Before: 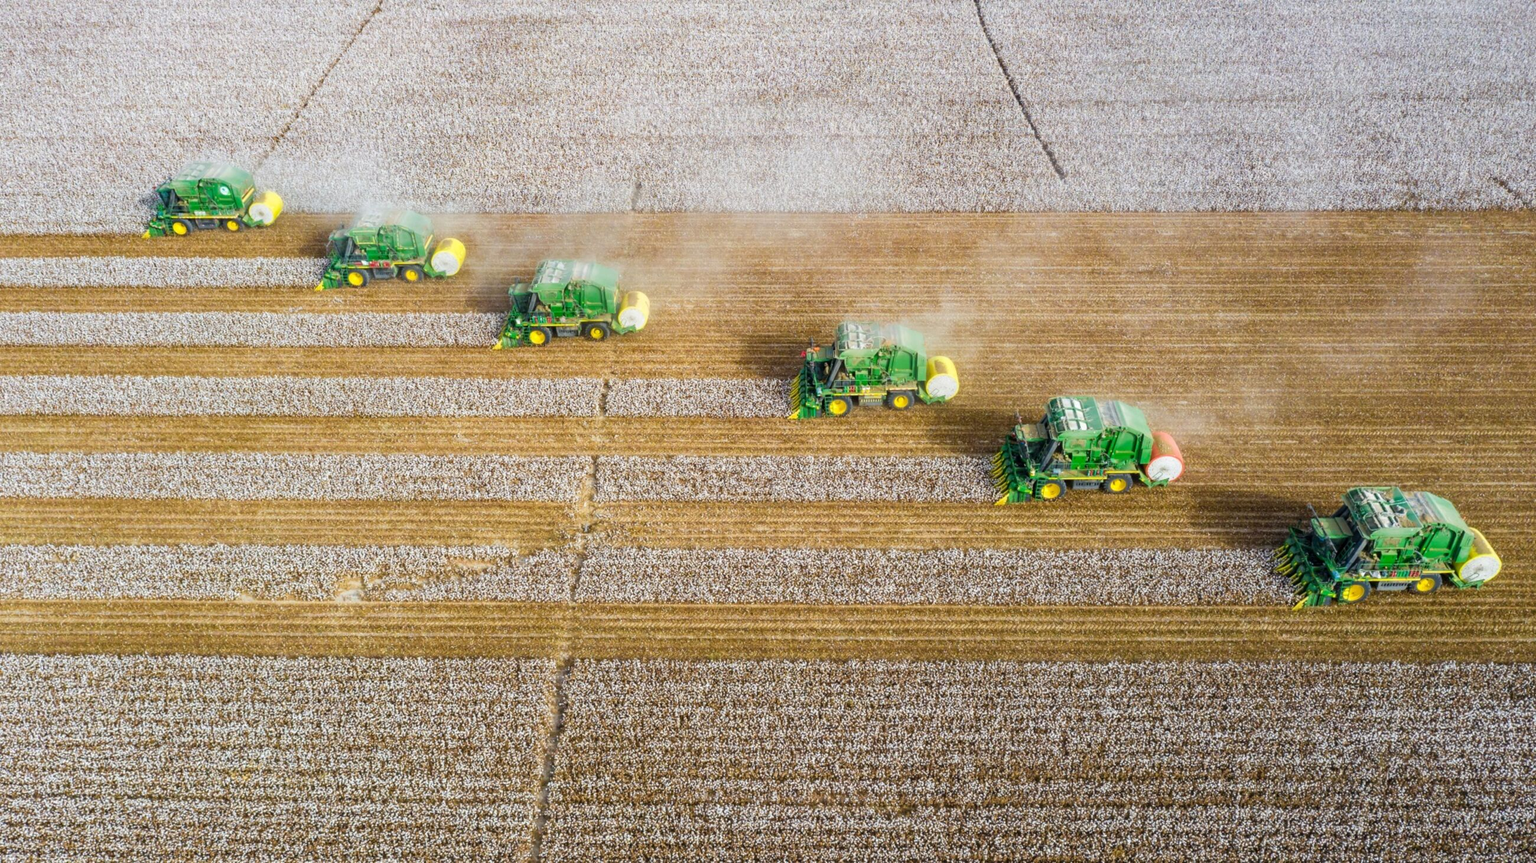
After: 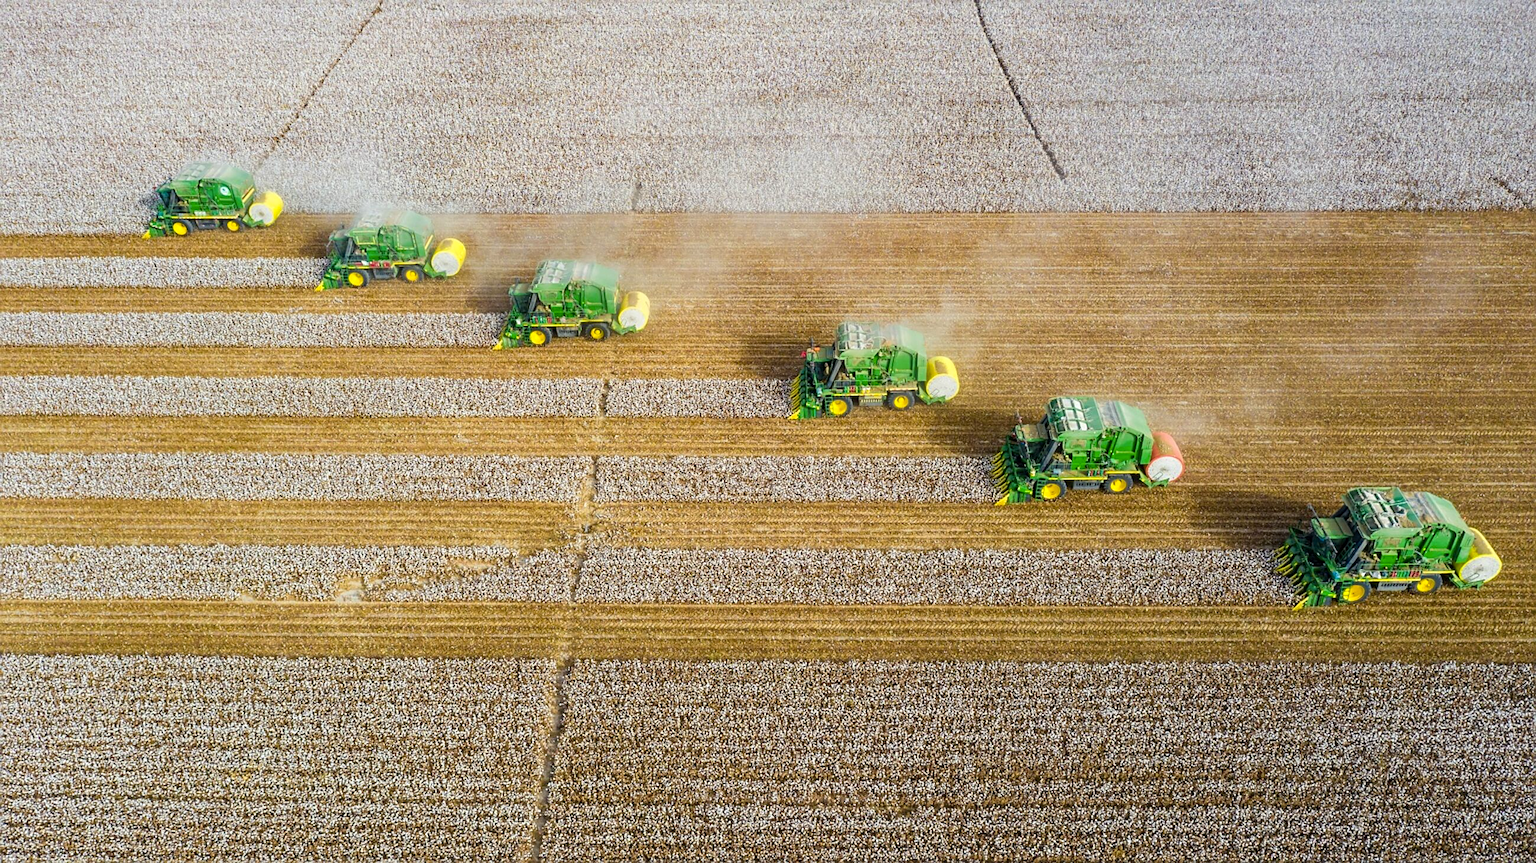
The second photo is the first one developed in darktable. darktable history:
sharpen: on, module defaults
color calibration: output R [0.994, 0.059, -0.119, 0], output G [-0.036, 1.09, -0.119, 0], output B [0.078, -0.108, 0.961, 0], illuminant same as pipeline (D50), adaptation XYZ, x 0.346, y 0.359, temperature 5003.26 K
